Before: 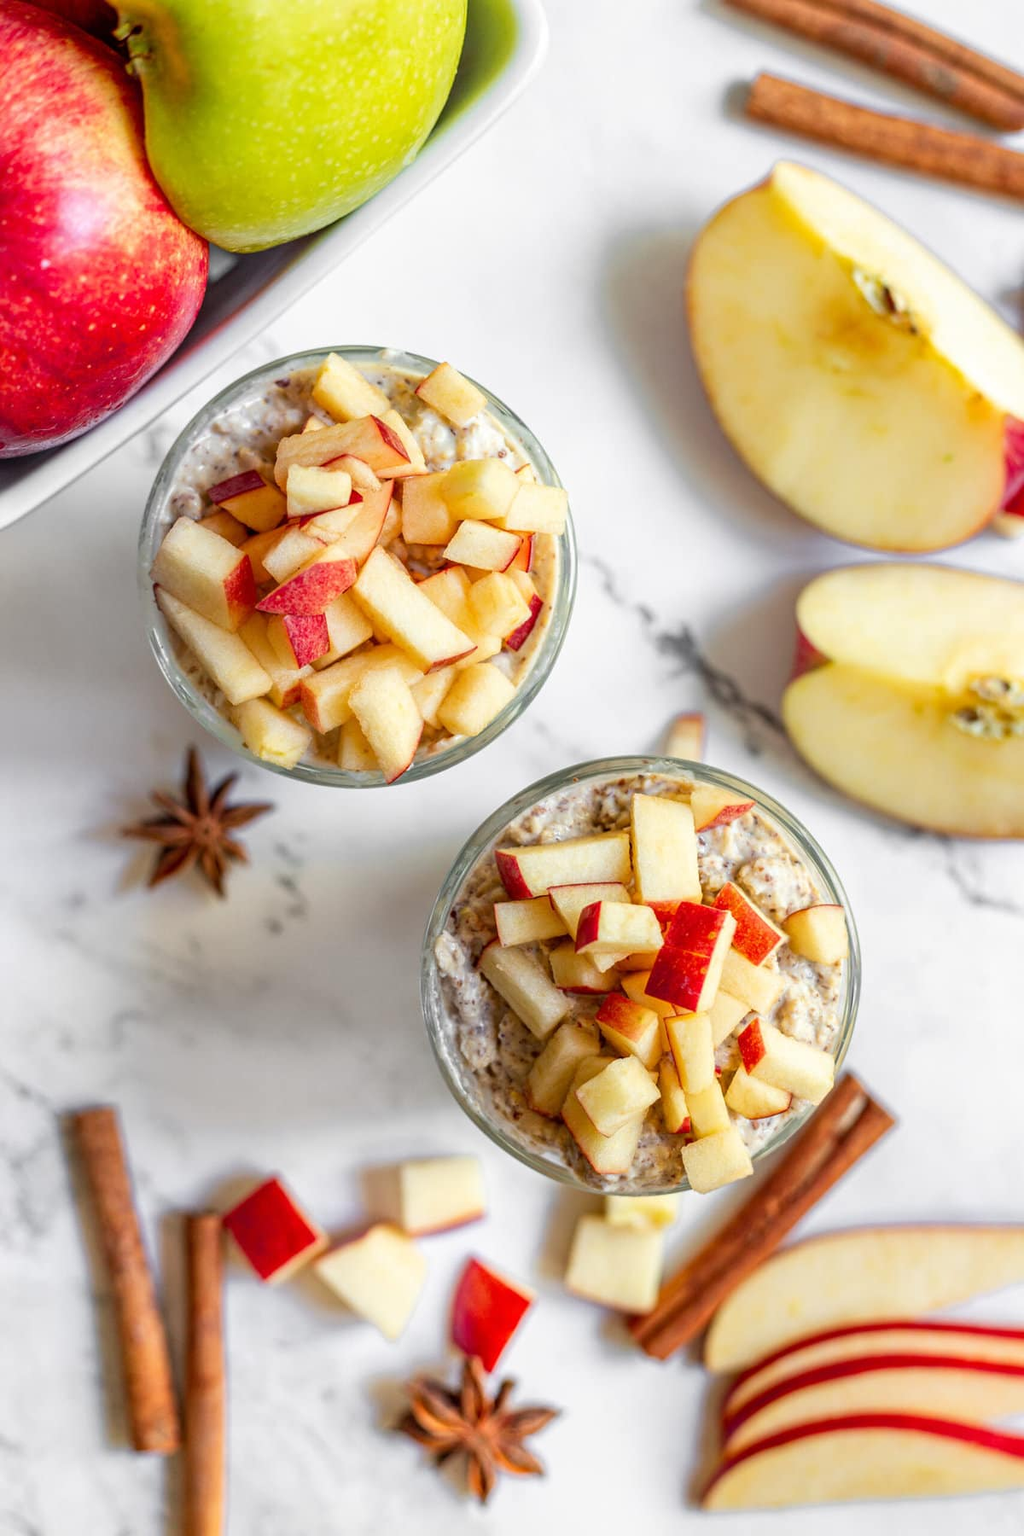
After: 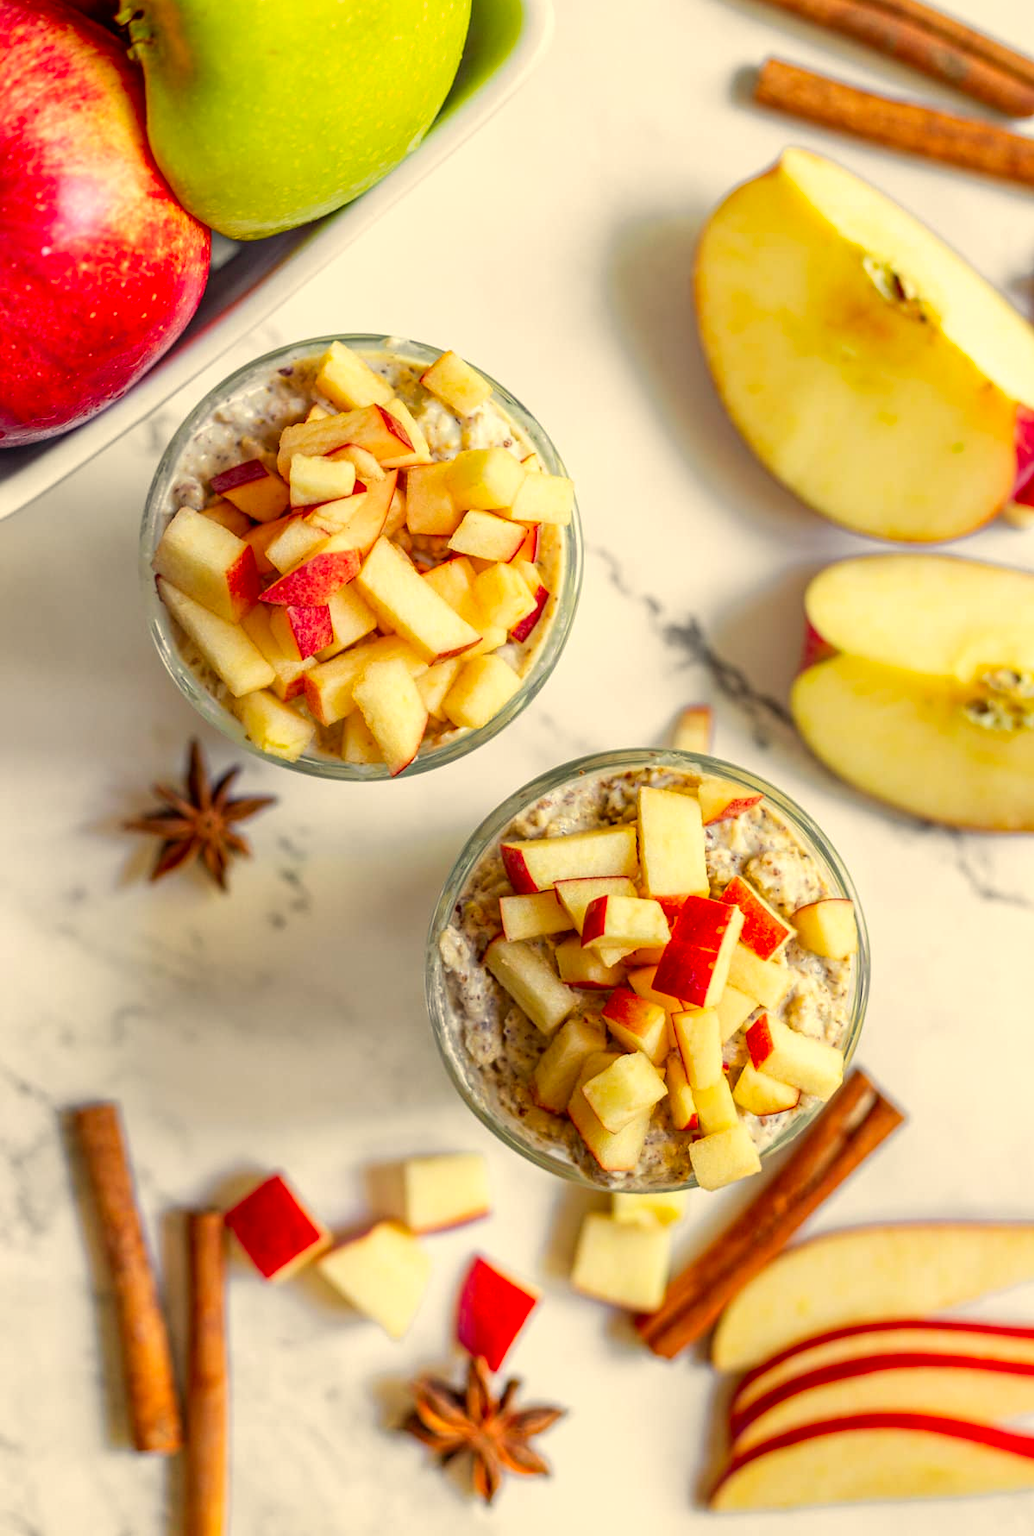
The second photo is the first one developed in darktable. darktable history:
contrast brightness saturation: saturation 0.181
crop: top 1.048%, right 0.076%
color correction: highlights a* 2.73, highlights b* 22.7
